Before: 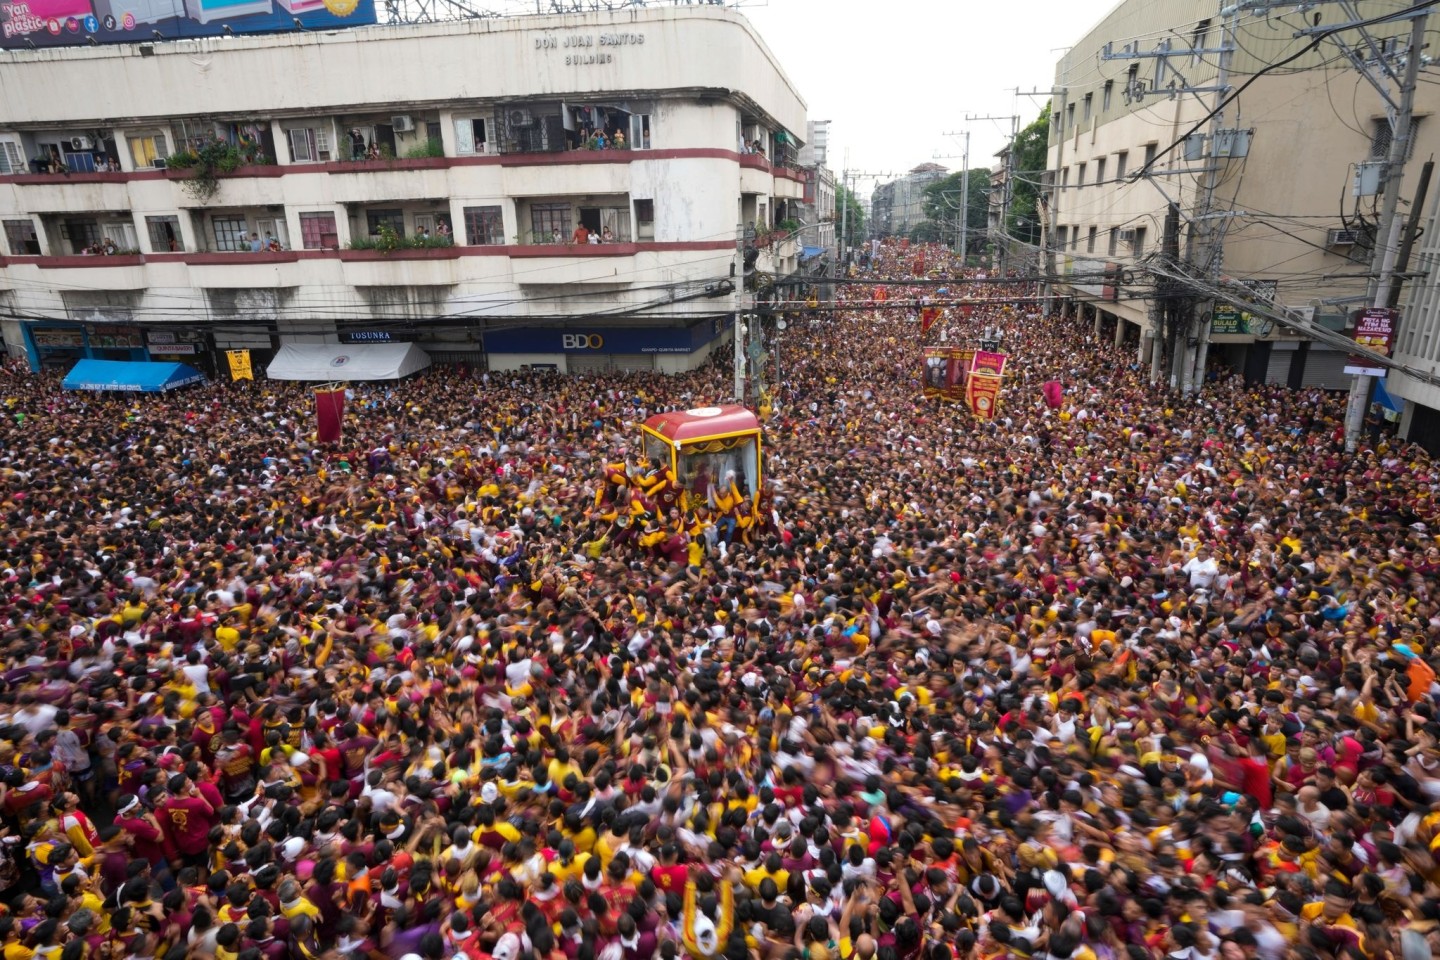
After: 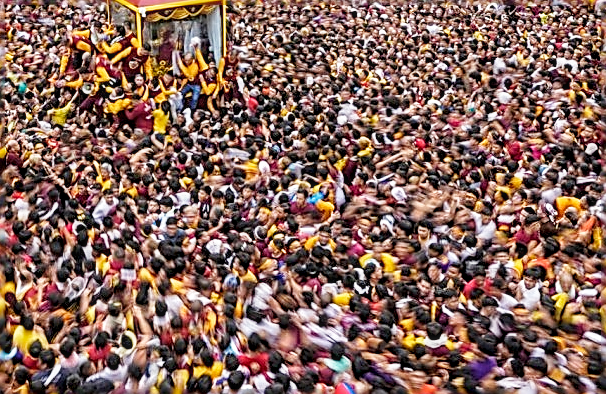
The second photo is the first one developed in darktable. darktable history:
color zones: curves: ch1 [(0.077, 0.436) (0.25, 0.5) (0.75, 0.5)]
base curve: curves: ch0 [(0, 0) (0.005, 0.002) (0.15, 0.3) (0.4, 0.7) (0.75, 0.95) (1, 1)], preserve colors none
sharpen: amount 1.861
white balance: red 1, blue 1
crop: left 37.221%, top 45.169%, right 20.63%, bottom 13.777%
tone equalizer: -8 EV 0.25 EV, -7 EV 0.417 EV, -6 EV 0.417 EV, -5 EV 0.25 EV, -3 EV -0.25 EV, -2 EV -0.417 EV, -1 EV -0.417 EV, +0 EV -0.25 EV, edges refinement/feathering 500, mask exposure compensation -1.57 EV, preserve details guided filter
local contrast: detail 130%
